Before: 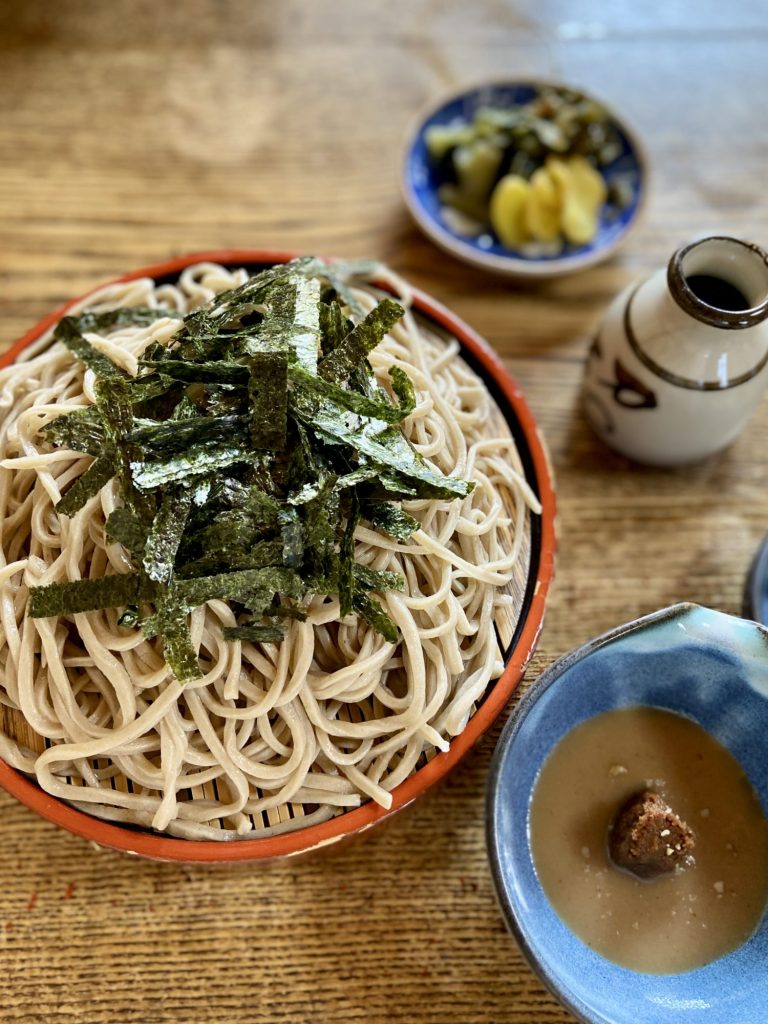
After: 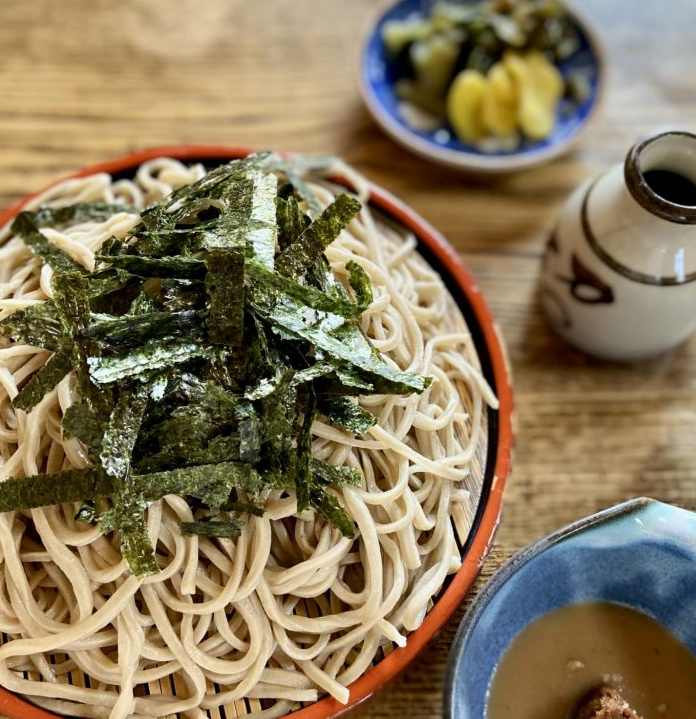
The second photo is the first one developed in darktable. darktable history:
tone curve: curves: ch0 [(0, 0) (0.584, 0.595) (1, 1)]
crop: left 5.658%, top 10.299%, right 3.606%, bottom 19.449%
